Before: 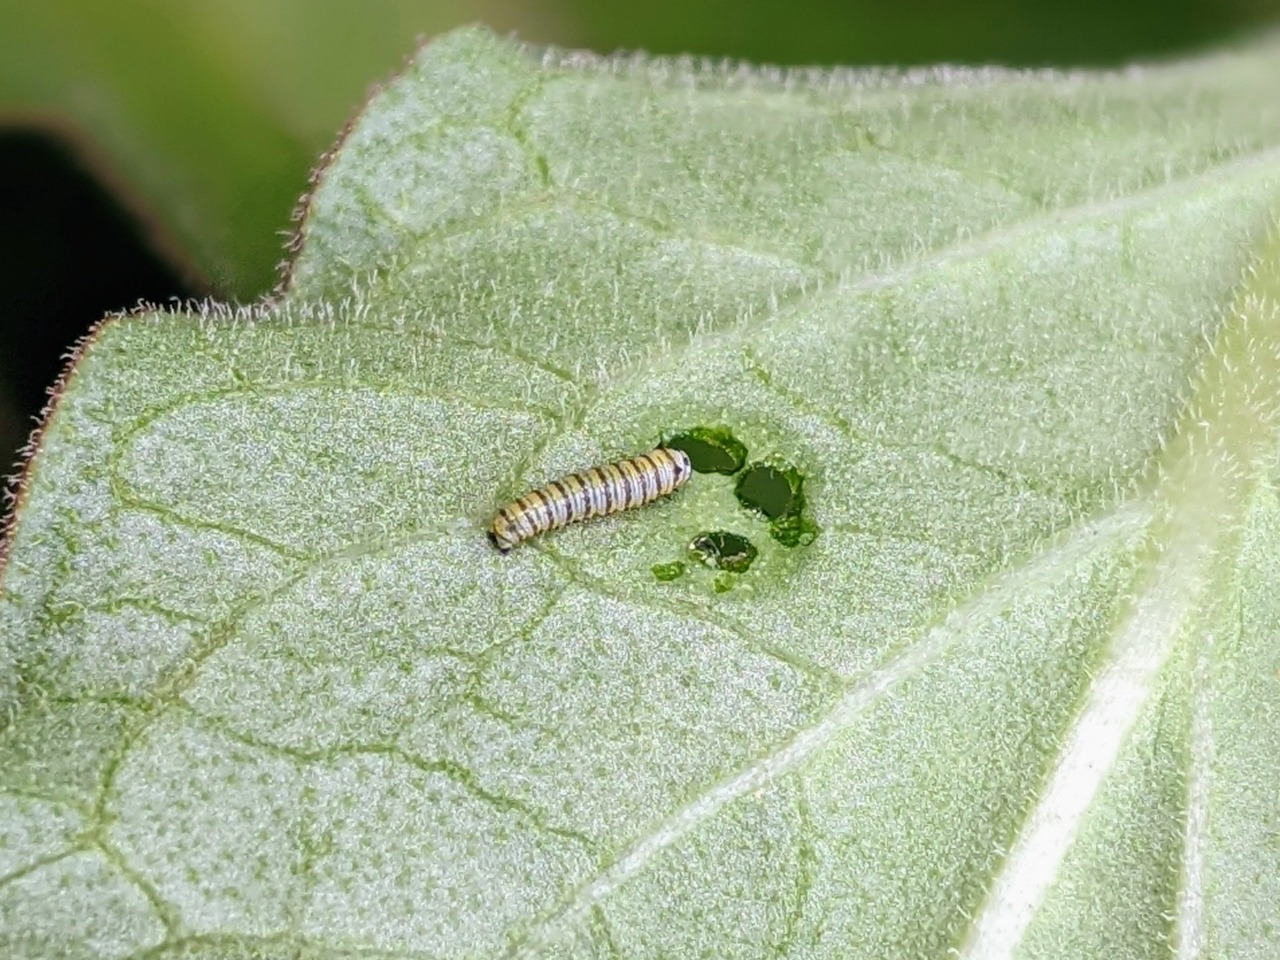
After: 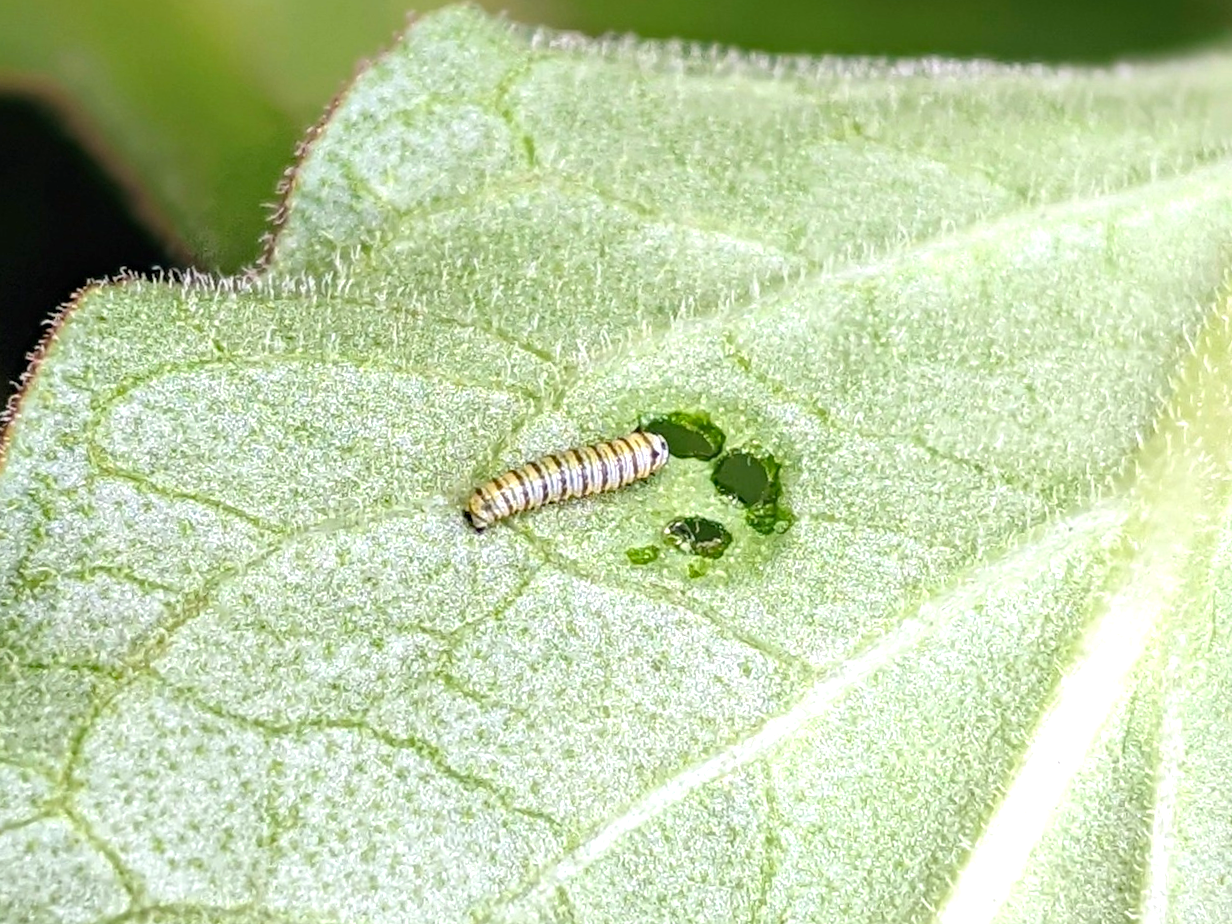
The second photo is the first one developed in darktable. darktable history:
crop and rotate: angle -1.69°
exposure: black level correction 0, exposure 0.6 EV, compensate exposure bias true, compensate highlight preservation false
haze removal: compatibility mode true, adaptive false
